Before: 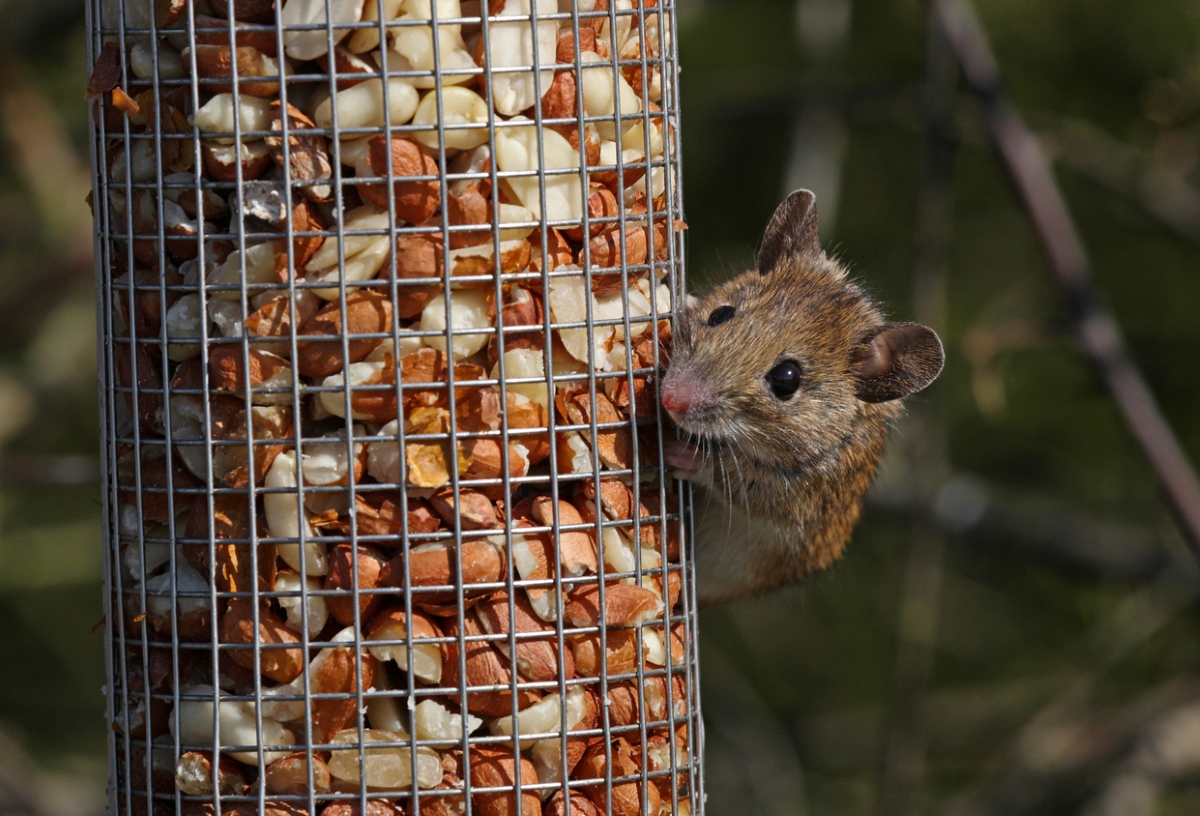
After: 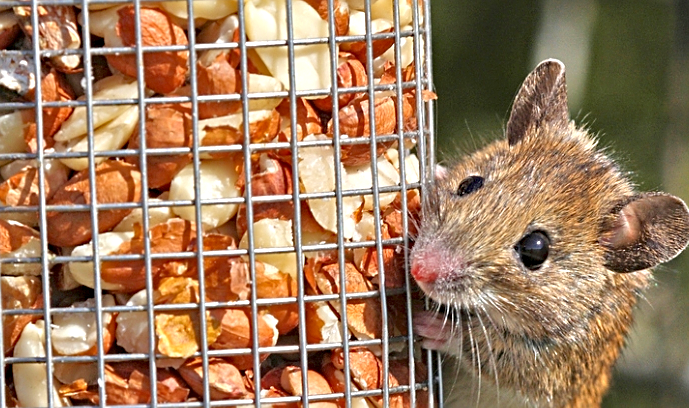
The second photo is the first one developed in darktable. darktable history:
sharpen: on, module defaults
haze removal: adaptive false
crop: left 21%, top 15.935%, right 21.582%, bottom 33.99%
tone equalizer: -8 EV 1.98 EV, -7 EV 1.97 EV, -6 EV 1.99 EV, -5 EV 2 EV, -4 EV 1.97 EV, -3 EV 1.48 EV, -2 EV 0.973 EV, -1 EV 0.485 EV, luminance estimator HSV value / RGB max
